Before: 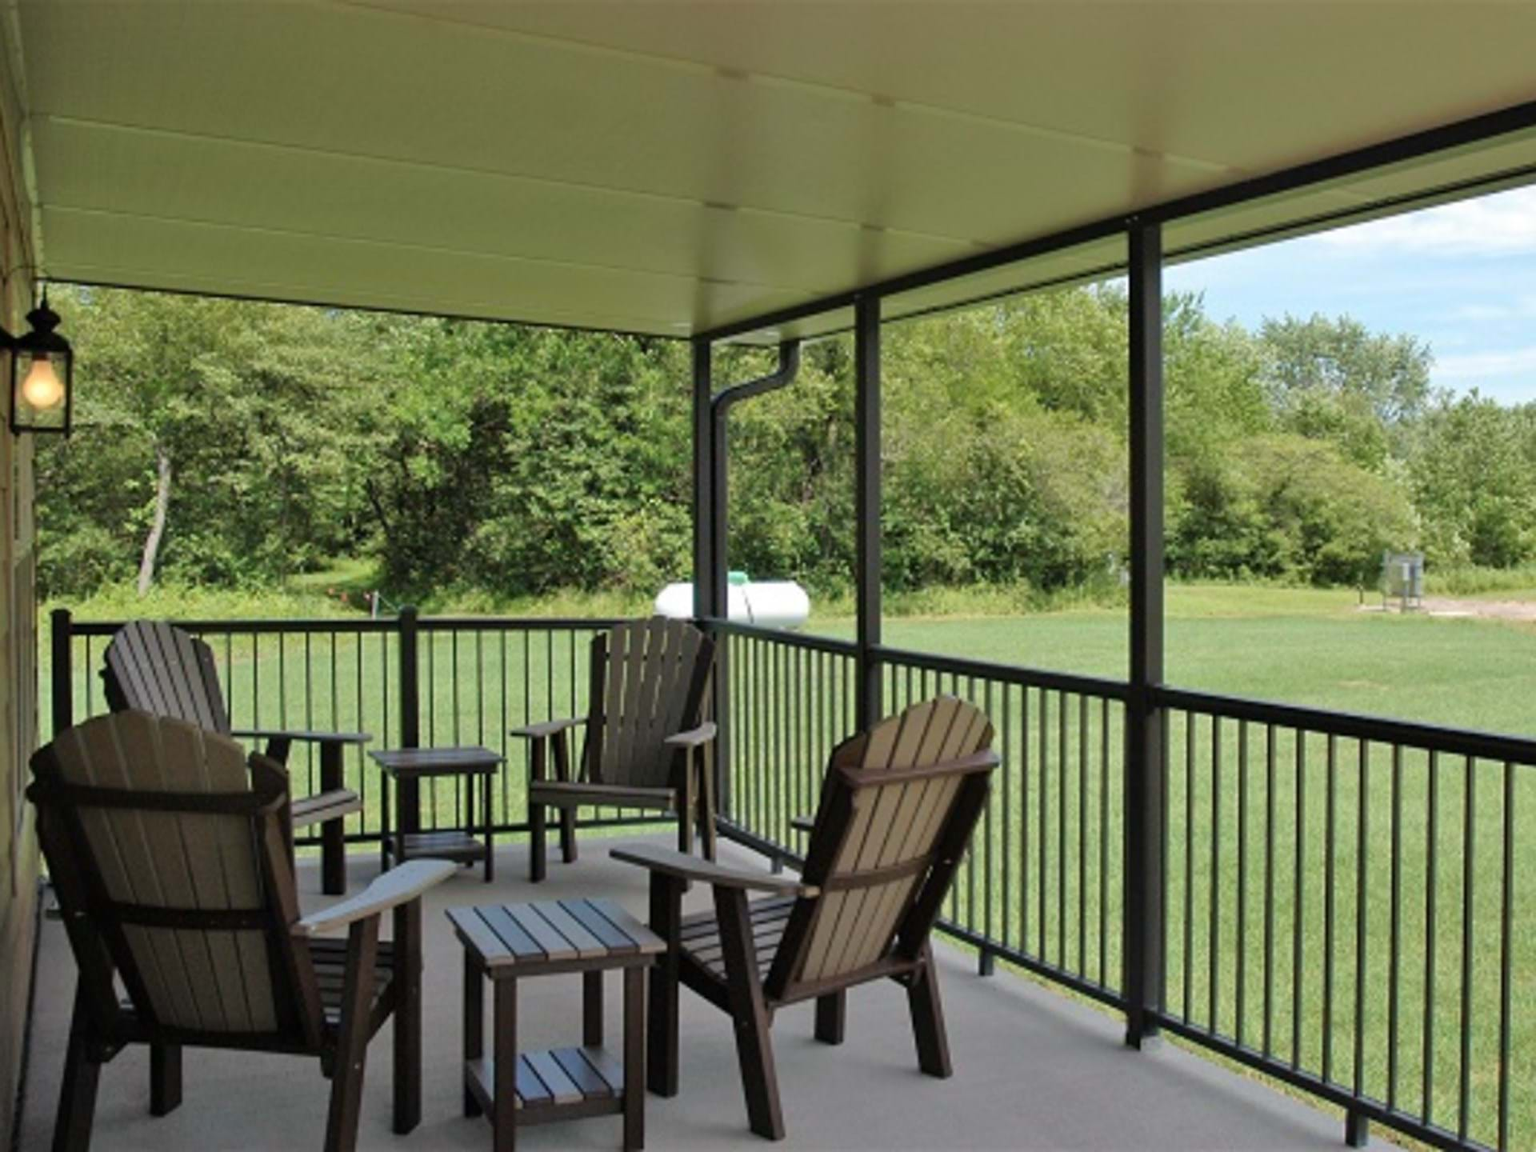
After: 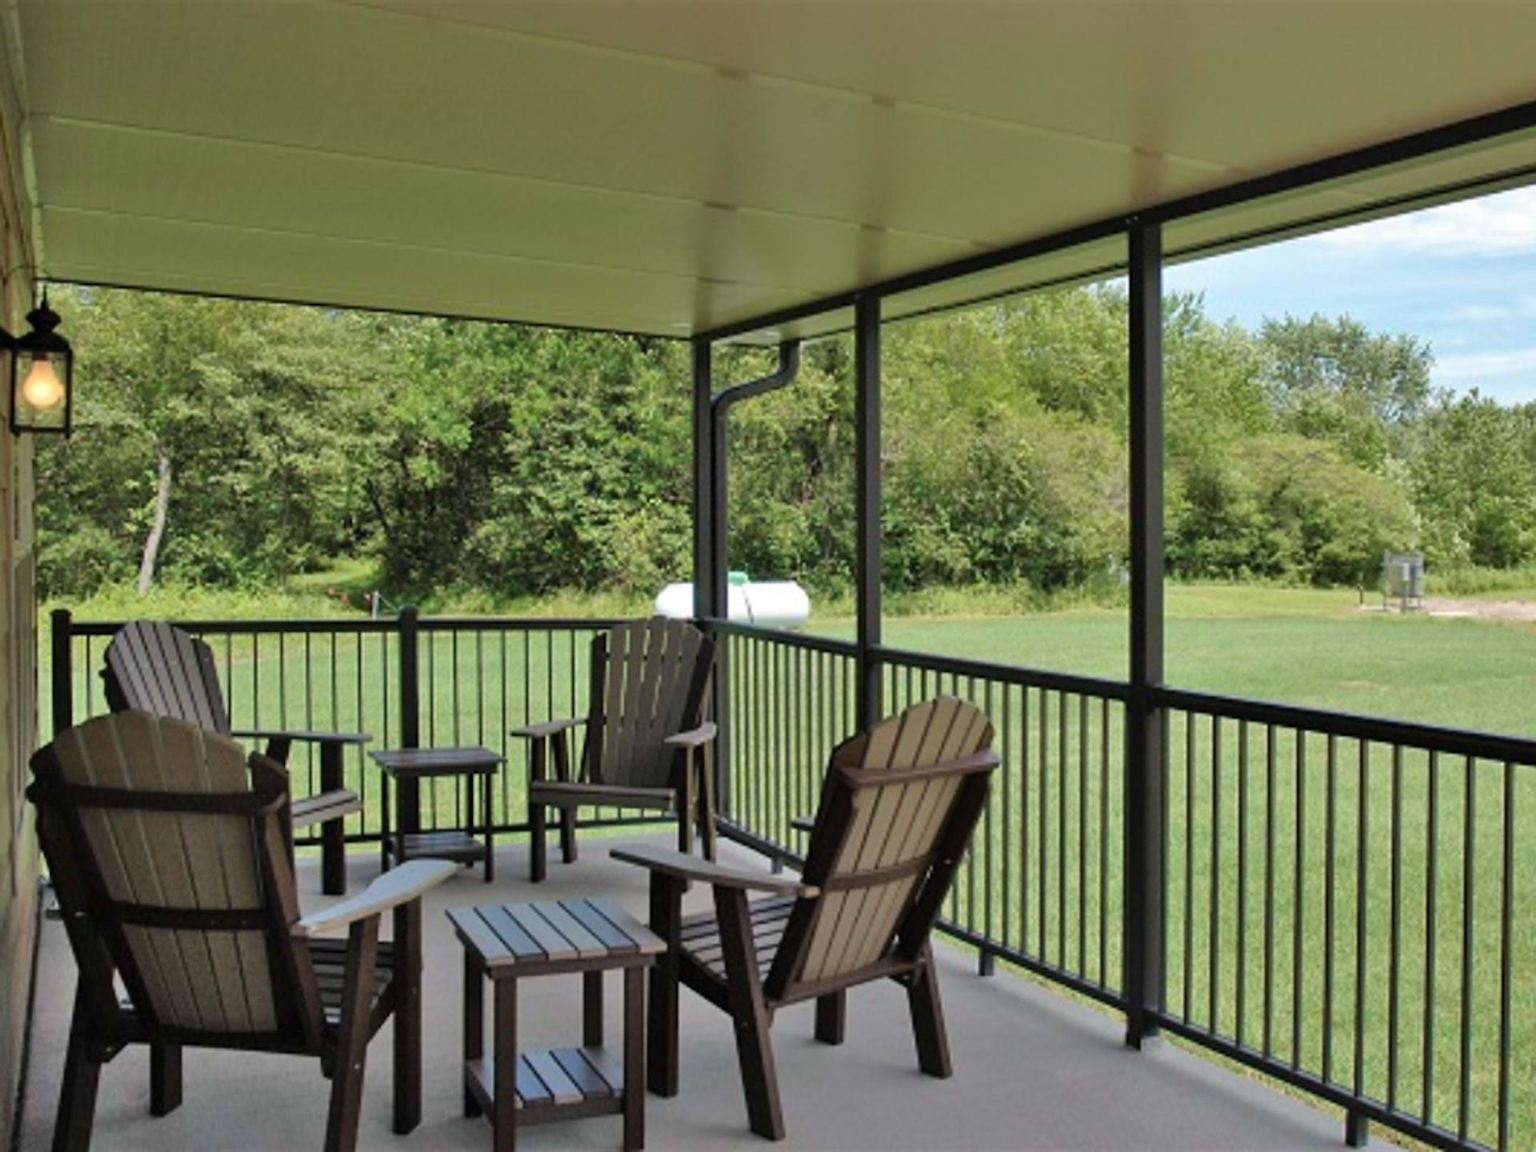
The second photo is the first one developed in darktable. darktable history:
shadows and highlights: shadows 58.87, soften with gaussian
